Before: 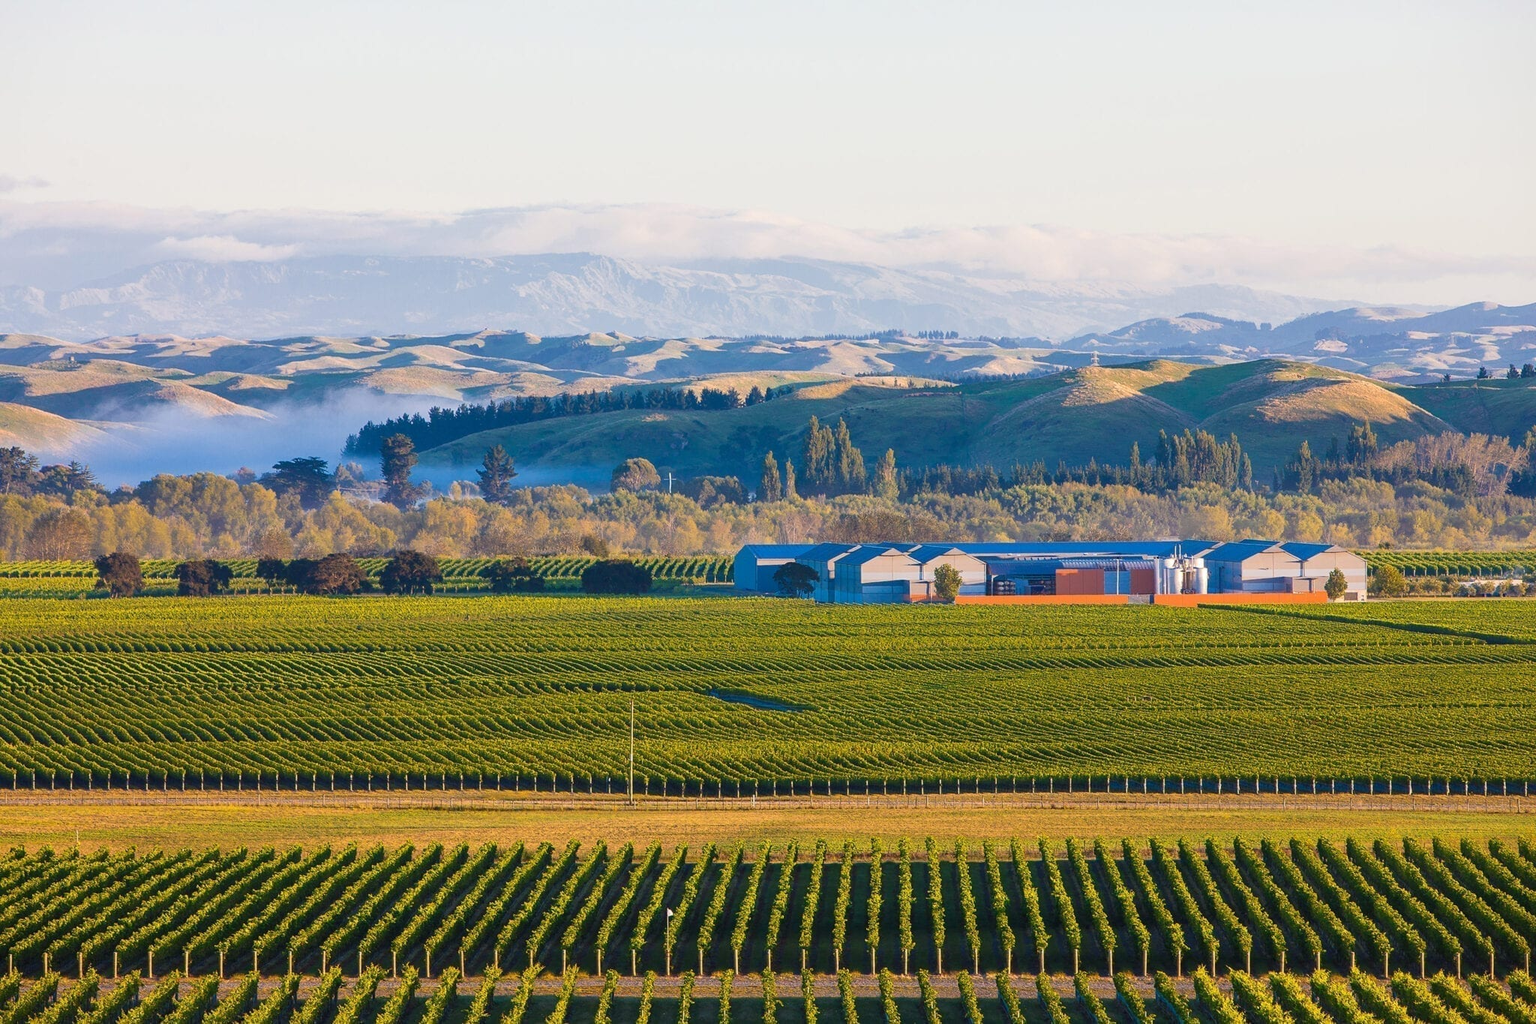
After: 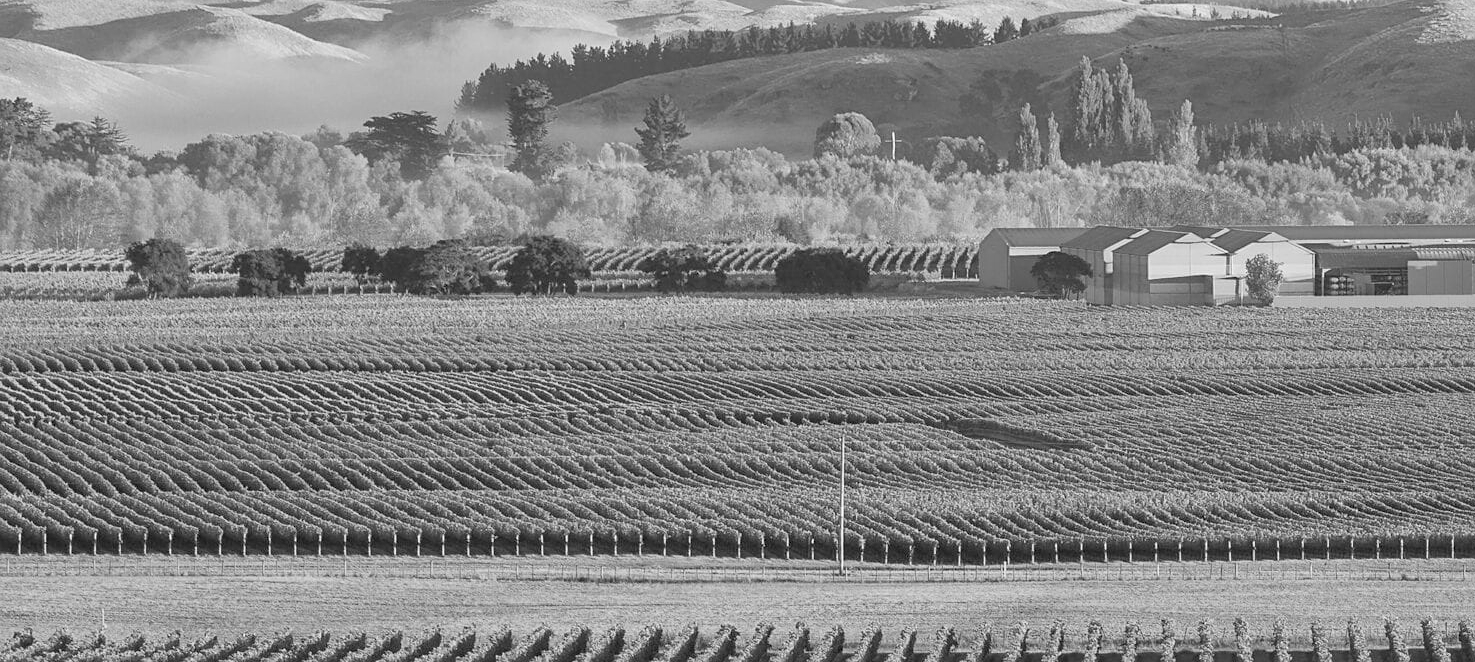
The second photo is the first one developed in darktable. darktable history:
crop: top 36.498%, right 27.964%, bottom 14.995%
contrast brightness saturation: contrast 0.07, brightness 0.18, saturation 0.4
vibrance: vibrance 0%
sharpen: amount 0.2
monochrome: a -3.63, b -0.465
